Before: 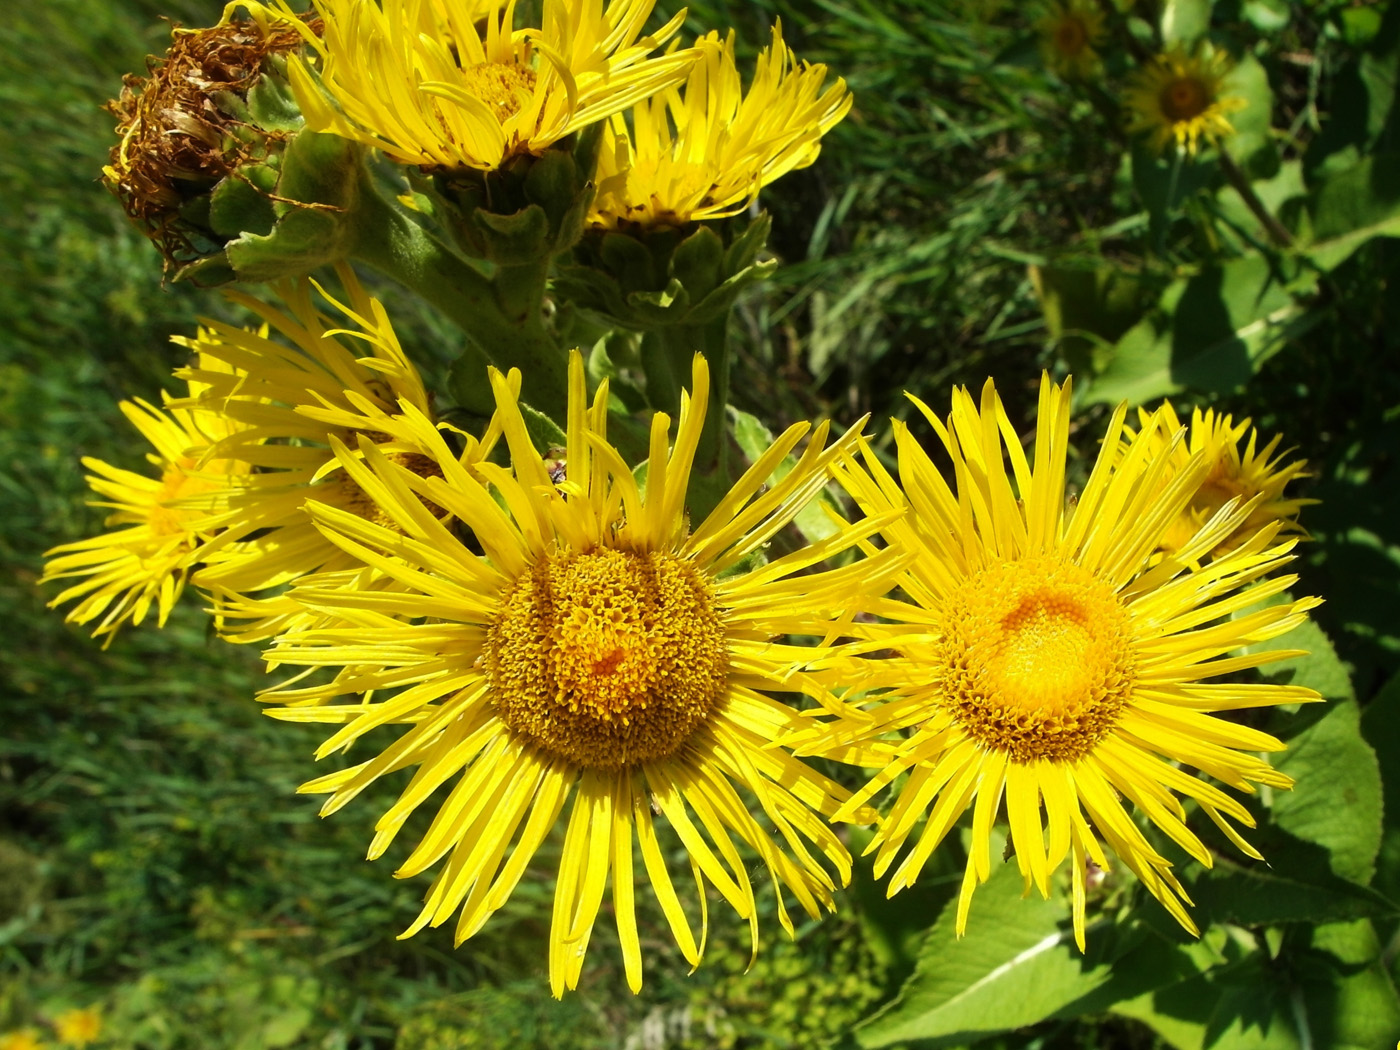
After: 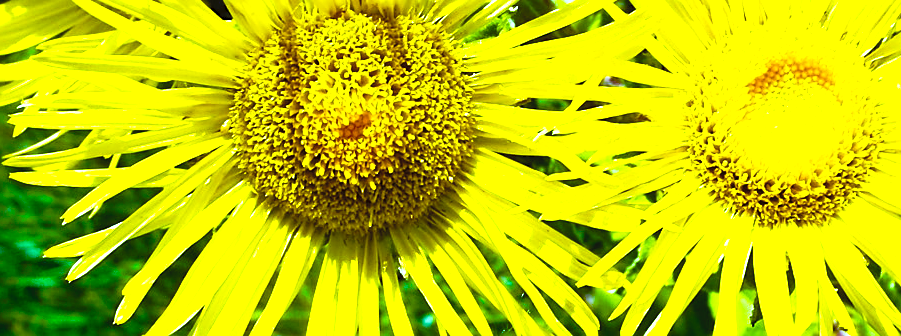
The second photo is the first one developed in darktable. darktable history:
crop: left 18.091%, top 51.13%, right 17.525%, bottom 16.85%
tone equalizer: -8 EV -0.417 EV, -7 EV -0.389 EV, -6 EV -0.333 EV, -5 EV -0.222 EV, -3 EV 0.222 EV, -2 EV 0.333 EV, -1 EV 0.389 EV, +0 EV 0.417 EV, edges refinement/feathering 500, mask exposure compensation -1.57 EV, preserve details no
tone curve: curves: ch0 [(0, 0) (0.003, 0.049) (0.011, 0.051) (0.025, 0.055) (0.044, 0.065) (0.069, 0.081) (0.1, 0.11) (0.136, 0.15) (0.177, 0.195) (0.224, 0.242) (0.277, 0.308) (0.335, 0.375) (0.399, 0.436) (0.468, 0.5) (0.543, 0.574) (0.623, 0.665) (0.709, 0.761) (0.801, 0.851) (0.898, 0.933) (1, 1)], preserve colors none
color balance rgb: linear chroma grading › global chroma 25%, perceptual saturation grading › global saturation 40%, perceptual saturation grading › highlights -50%, perceptual saturation grading › shadows 30%, perceptual brilliance grading › global brilliance 25%, global vibrance 60%
white balance: red 0.766, blue 1.537
sharpen: on, module defaults
